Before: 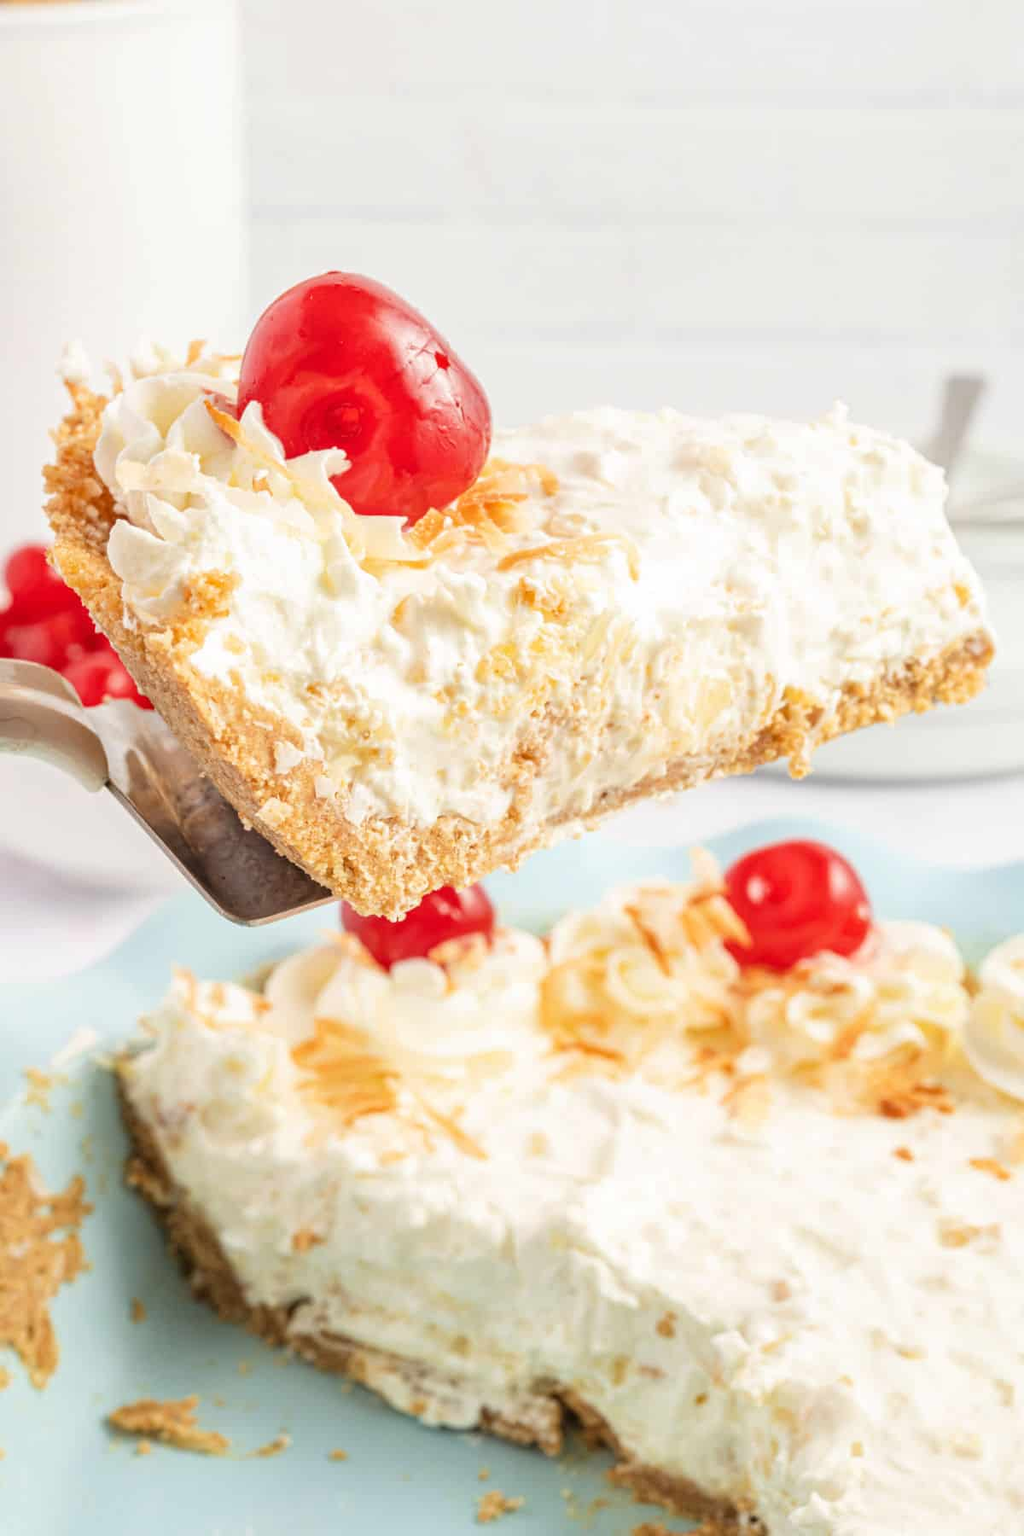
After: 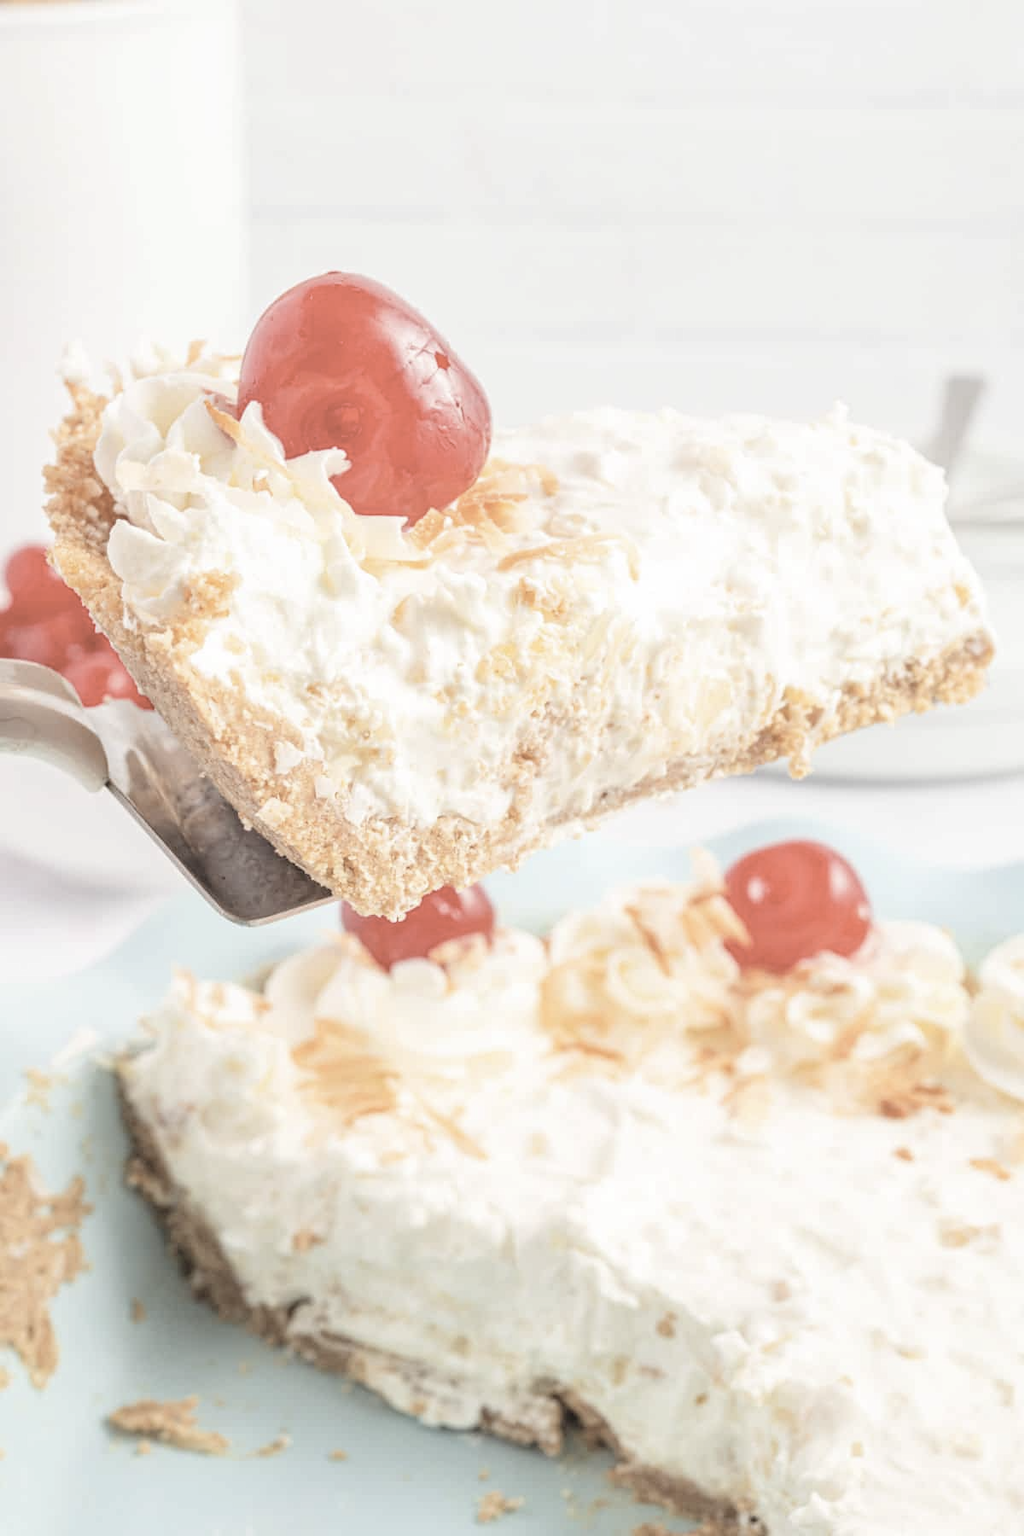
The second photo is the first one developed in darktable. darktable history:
contrast brightness saturation: brightness 0.184, saturation -0.507
